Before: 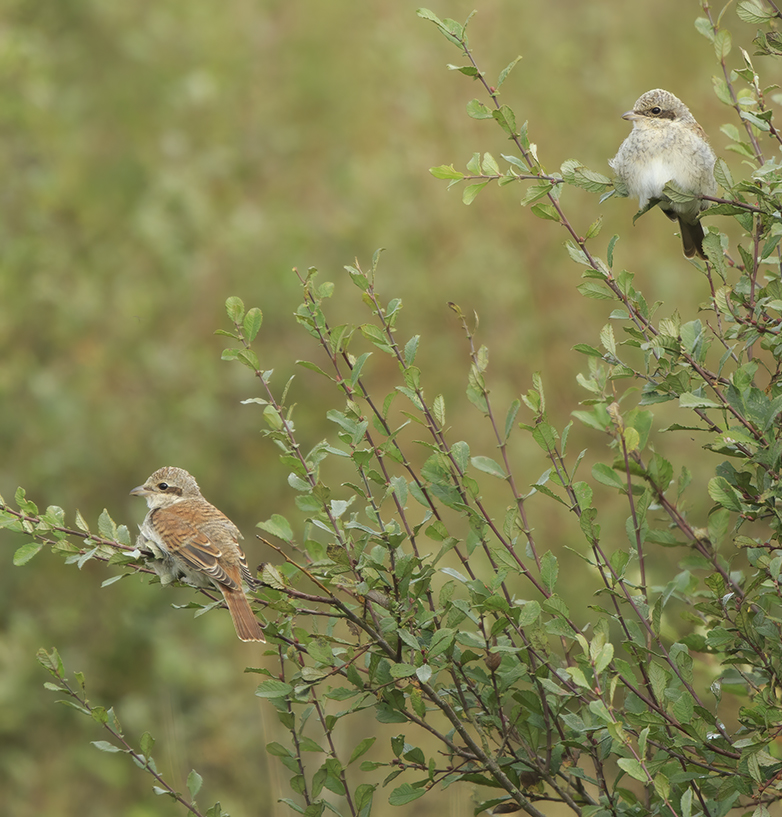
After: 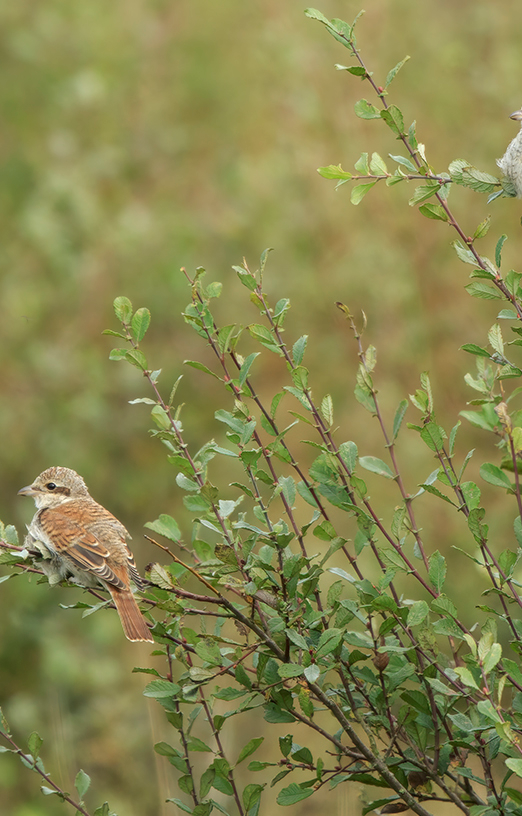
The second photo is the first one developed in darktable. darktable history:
crop and rotate: left 14.437%, right 18.713%
local contrast: on, module defaults
